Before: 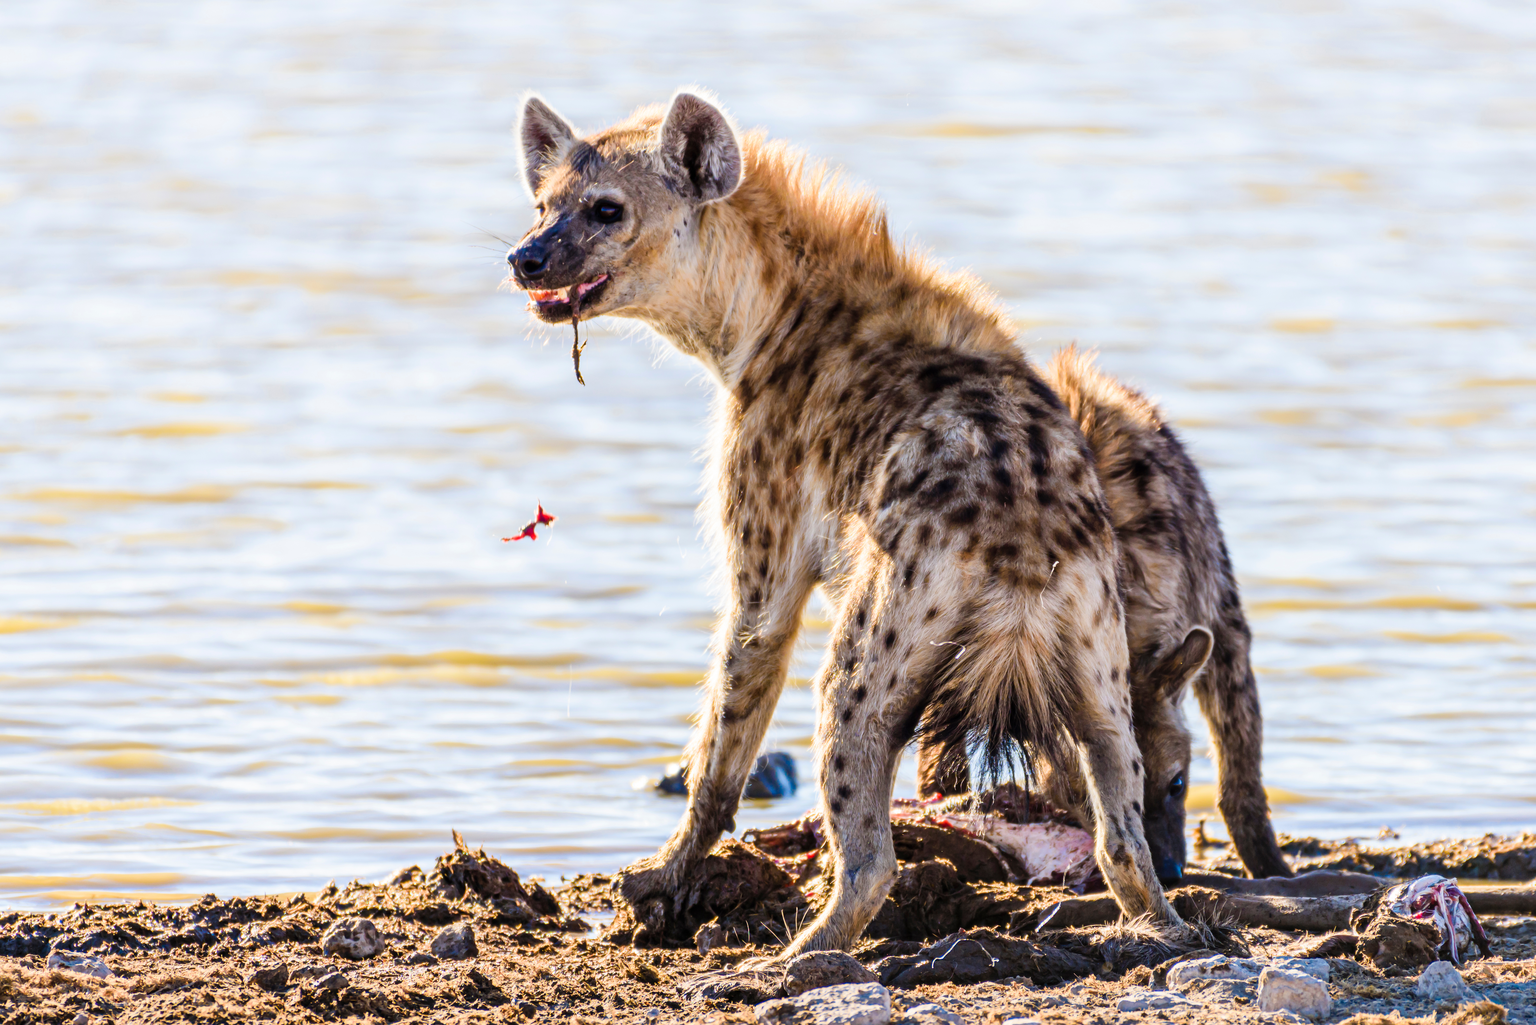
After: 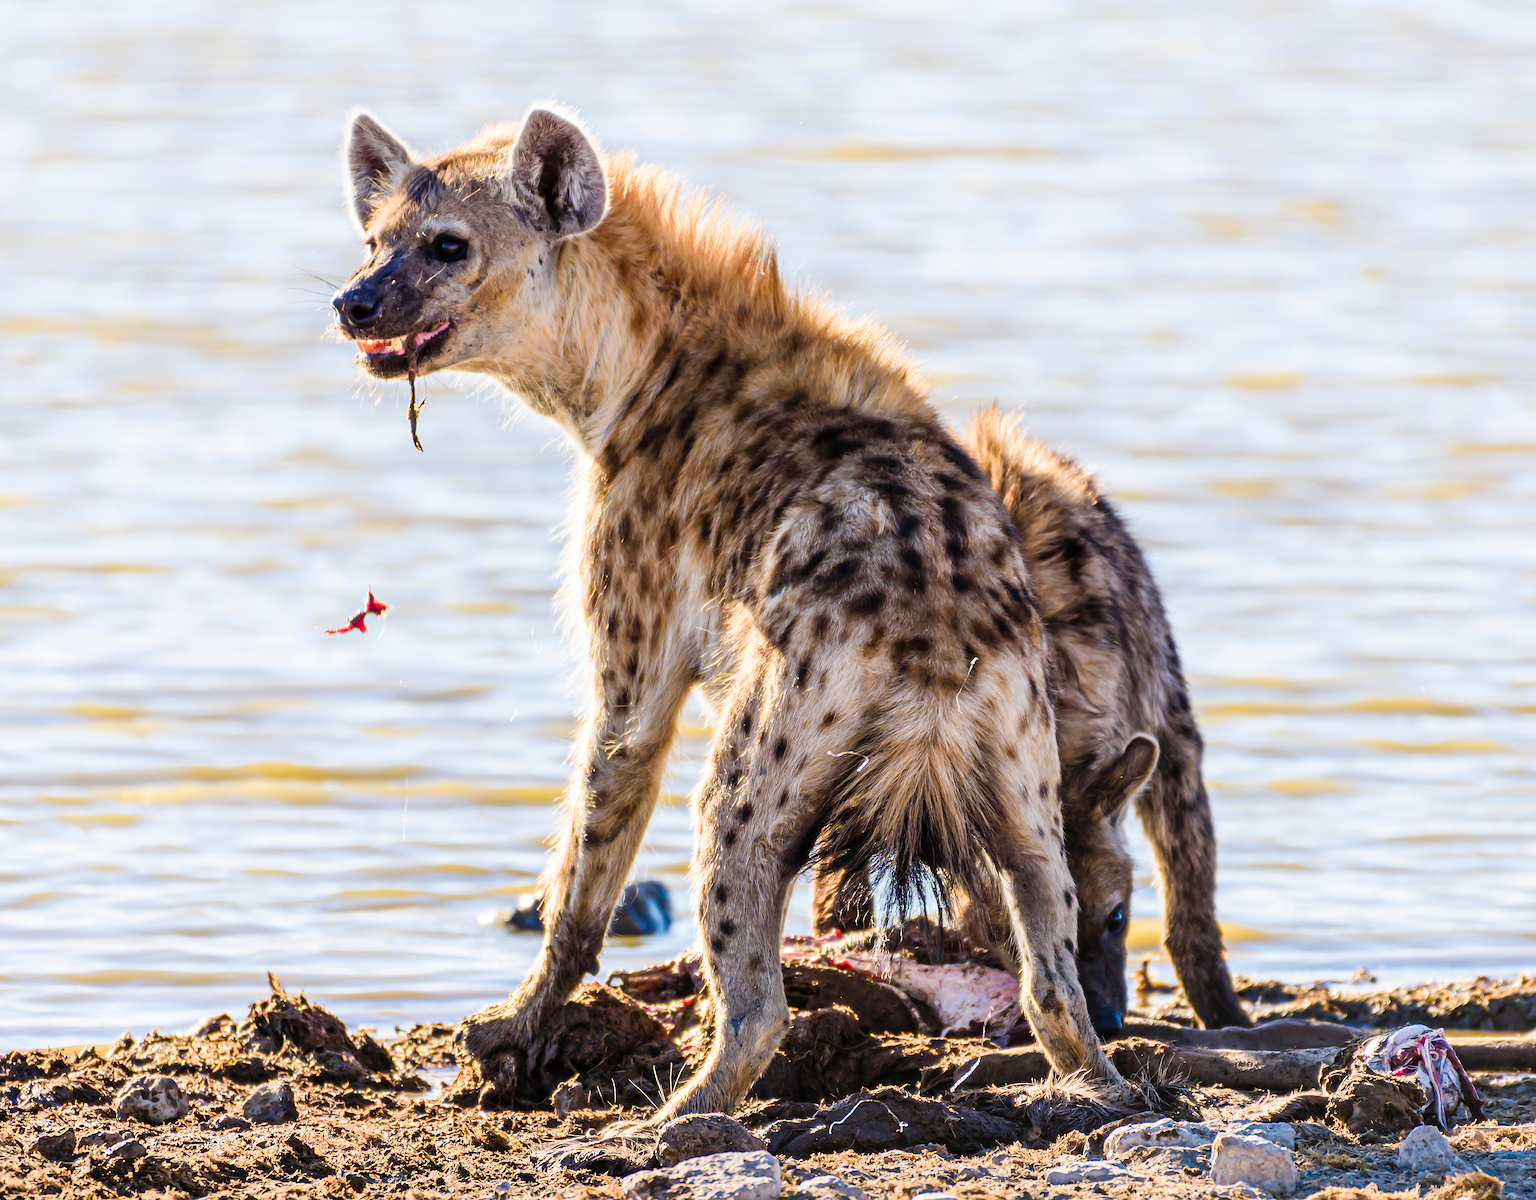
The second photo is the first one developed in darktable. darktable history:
sharpen: on, module defaults
crop and rotate: left 14.584%
rgb levels: preserve colors max RGB
